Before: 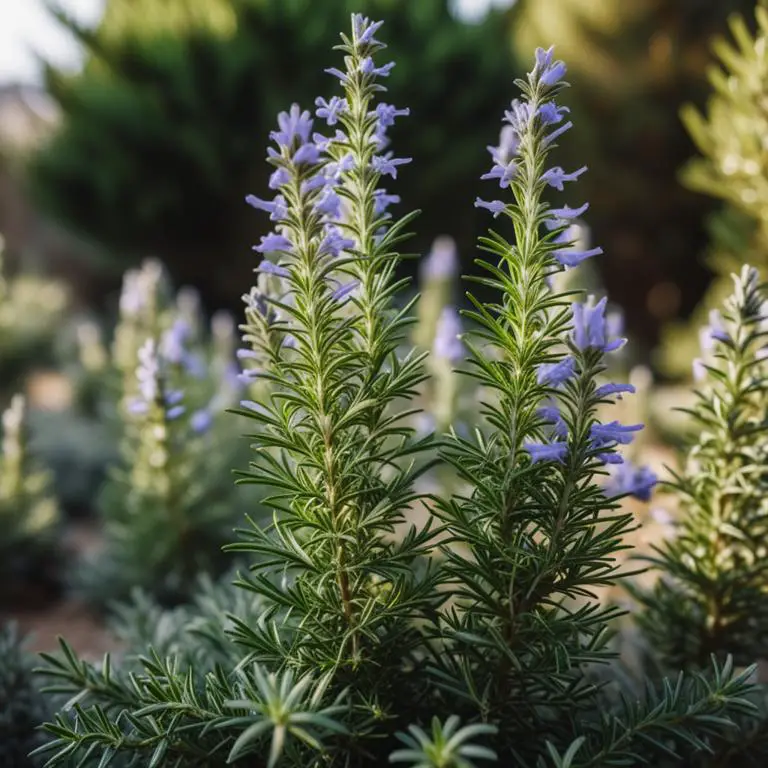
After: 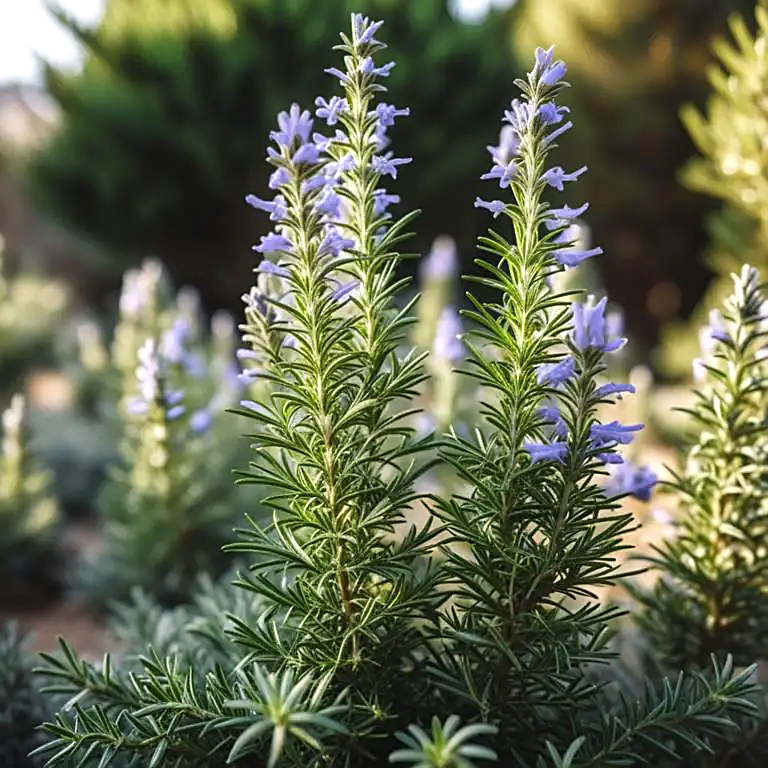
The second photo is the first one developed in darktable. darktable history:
exposure: exposure 0.496 EV, compensate highlight preservation false
sharpen: on, module defaults
